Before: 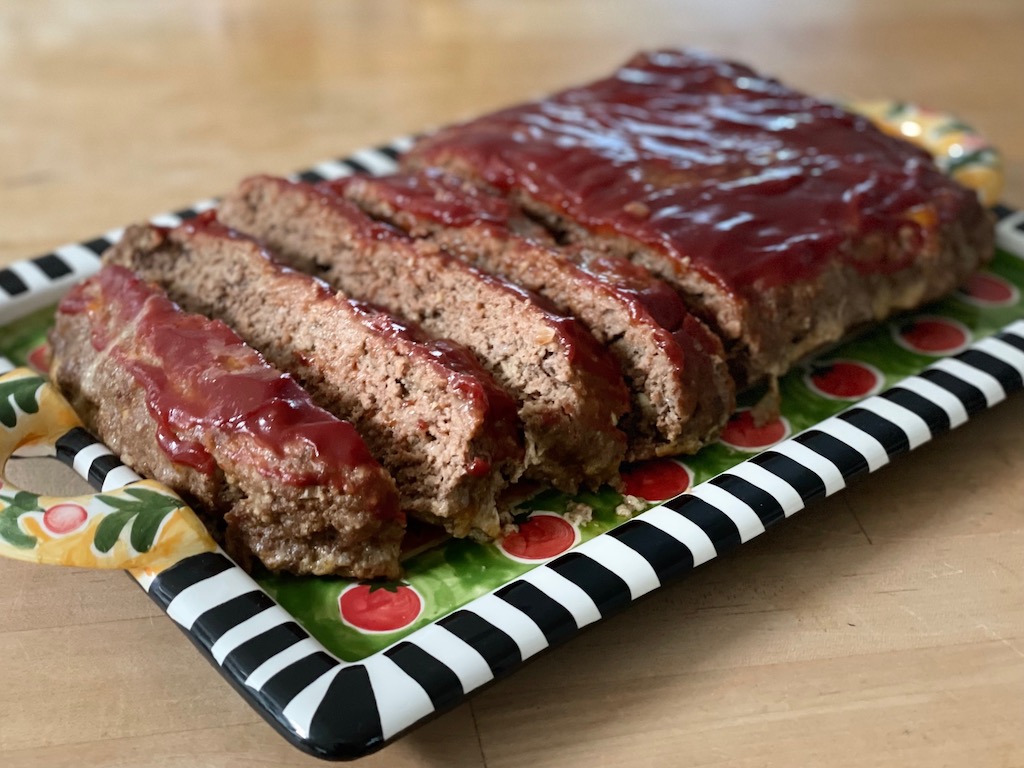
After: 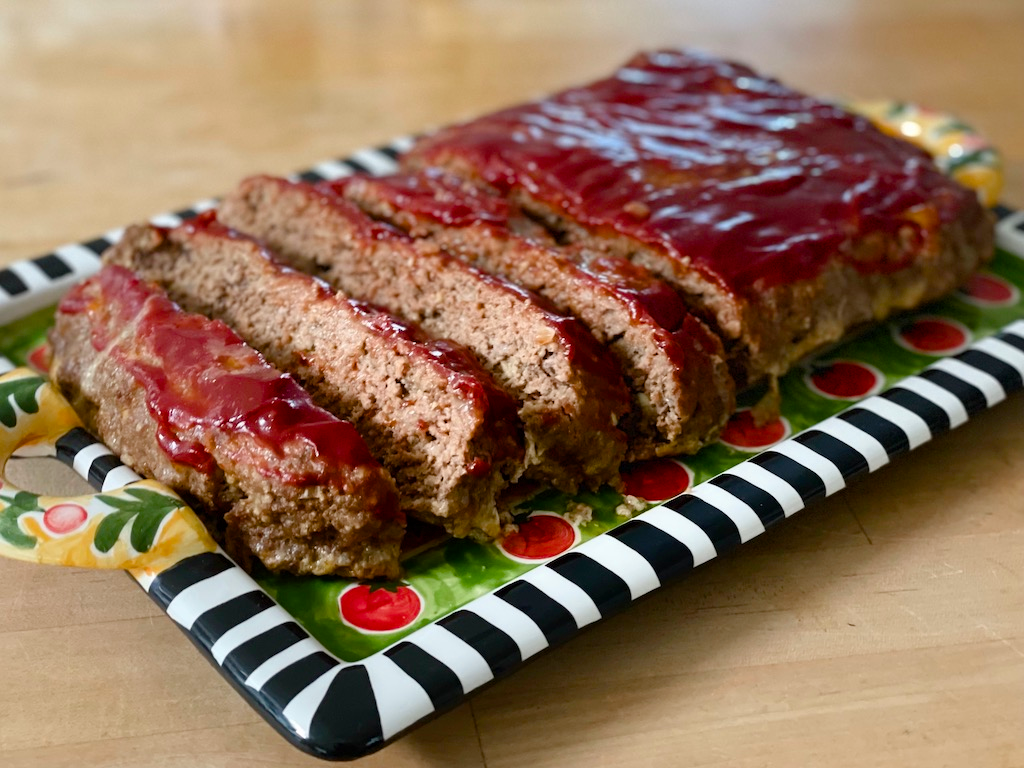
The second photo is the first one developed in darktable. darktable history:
color balance rgb: perceptual saturation grading › global saturation 35%, perceptual saturation grading › highlights -30%, perceptual saturation grading › shadows 35%, perceptual brilliance grading › global brilliance 3%, perceptual brilliance grading › highlights -3%, perceptual brilliance grading › shadows 3%
color zones: curves: ch0 [(0, 0.5) (0.143, 0.5) (0.286, 0.5) (0.429, 0.5) (0.571, 0.5) (0.714, 0.476) (0.857, 0.5) (1, 0.5)]; ch2 [(0, 0.5) (0.143, 0.5) (0.286, 0.5) (0.429, 0.5) (0.571, 0.5) (0.714, 0.487) (0.857, 0.5) (1, 0.5)]
